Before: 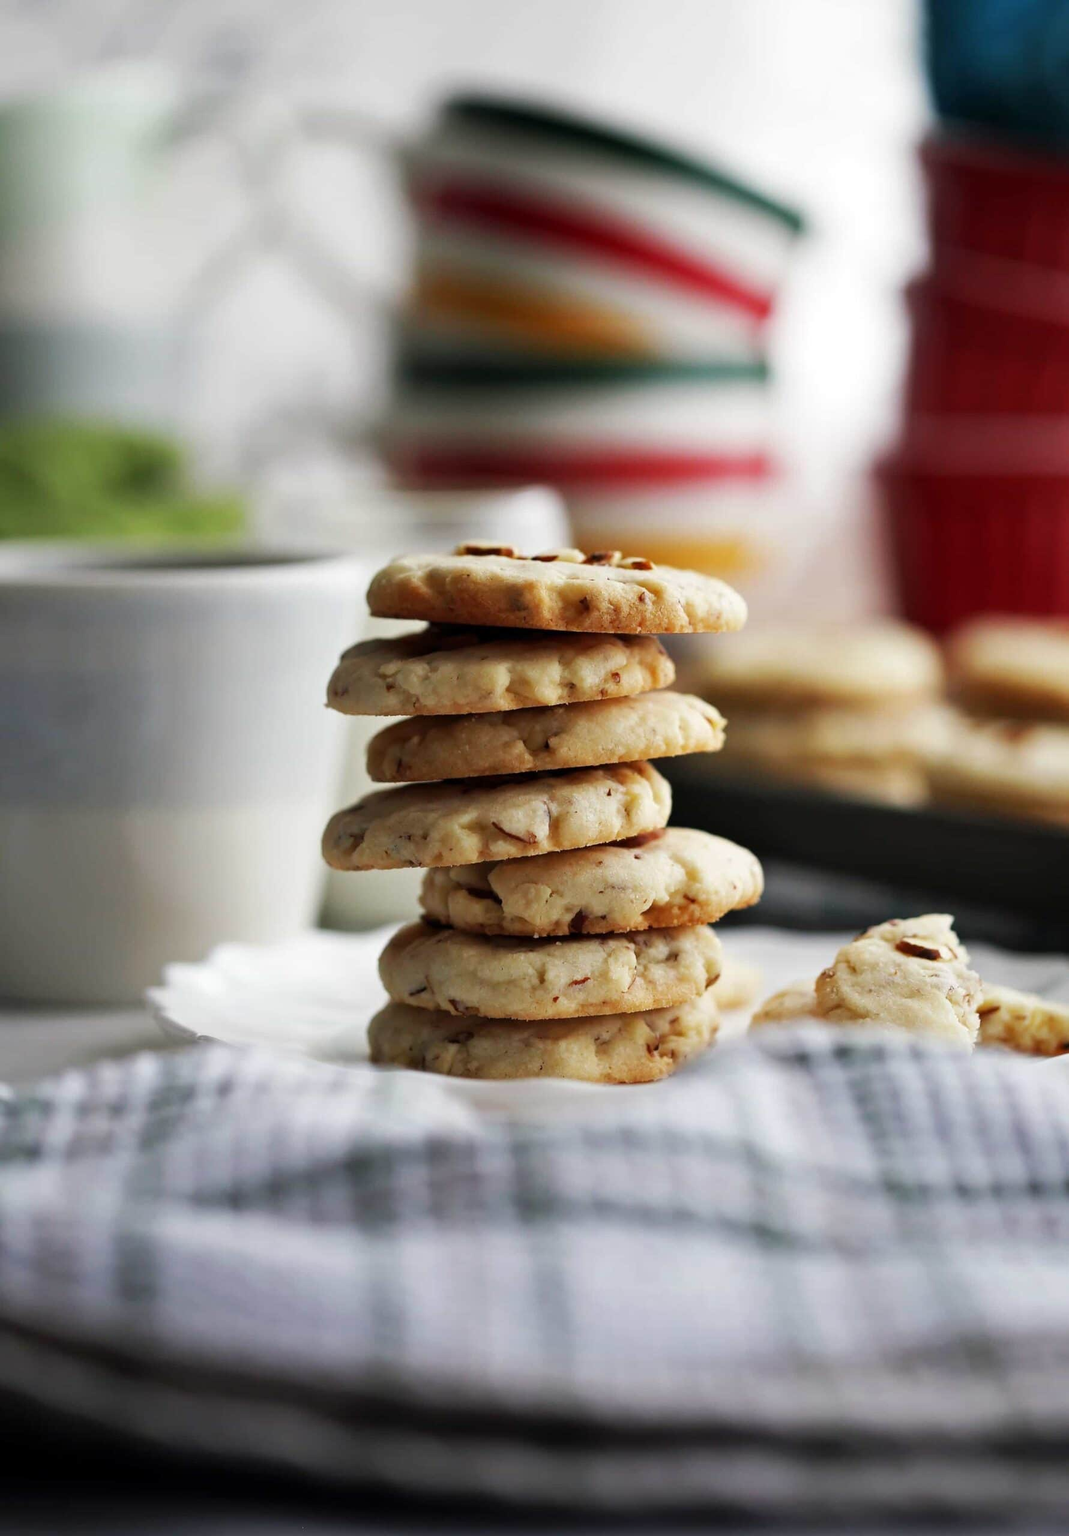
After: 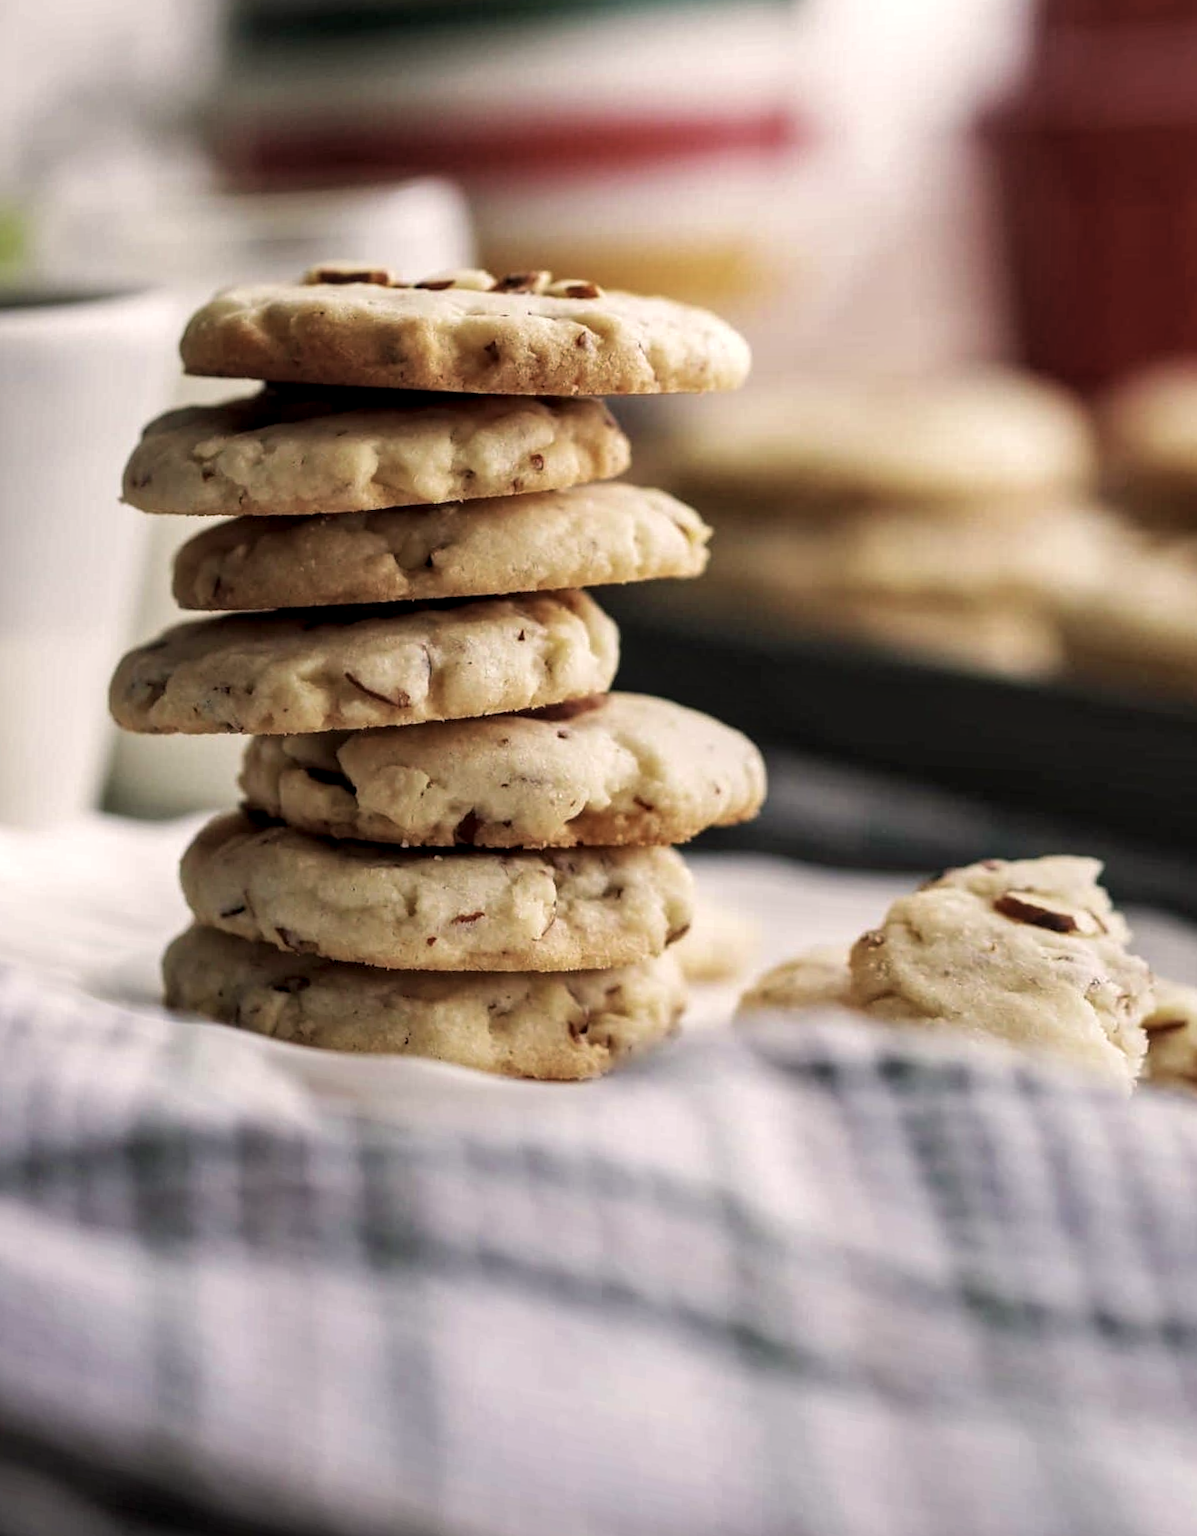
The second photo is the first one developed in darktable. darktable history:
rotate and perspective: rotation 1.69°, lens shift (vertical) -0.023, lens shift (horizontal) -0.291, crop left 0.025, crop right 0.988, crop top 0.092, crop bottom 0.842
color correction: highlights a* 5.59, highlights b* 5.24, saturation 0.68
local contrast: detail 130%
crop: left 16.871%, top 22.857%, right 9.116%
velvia: on, module defaults
